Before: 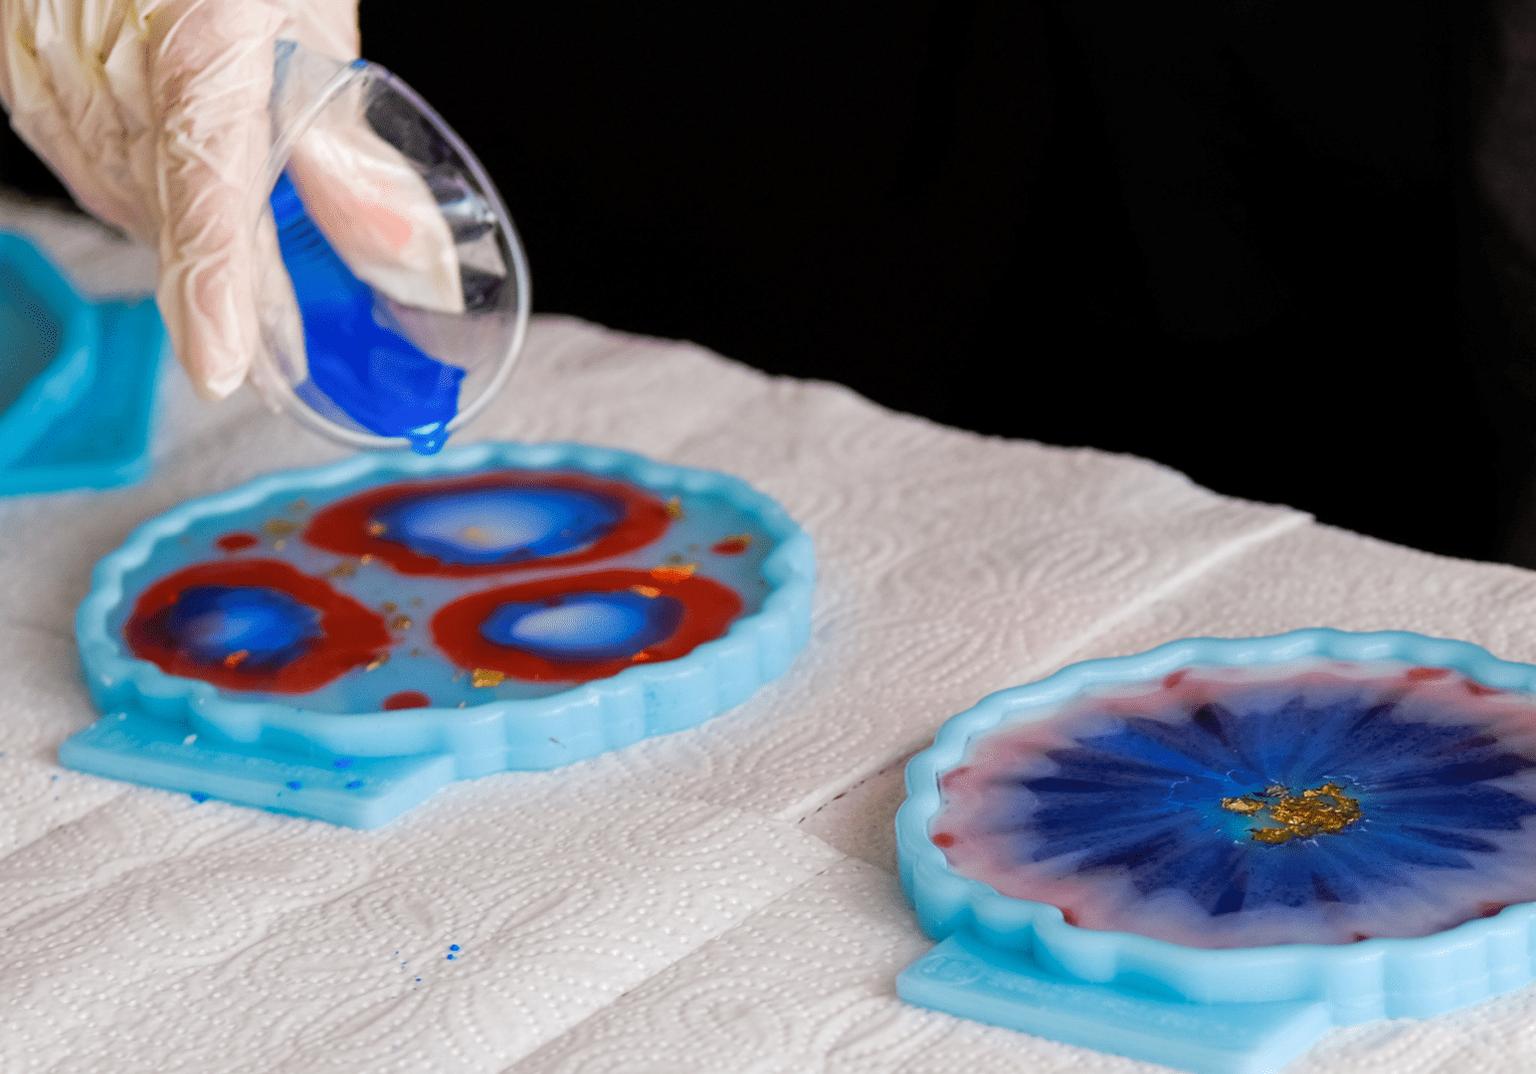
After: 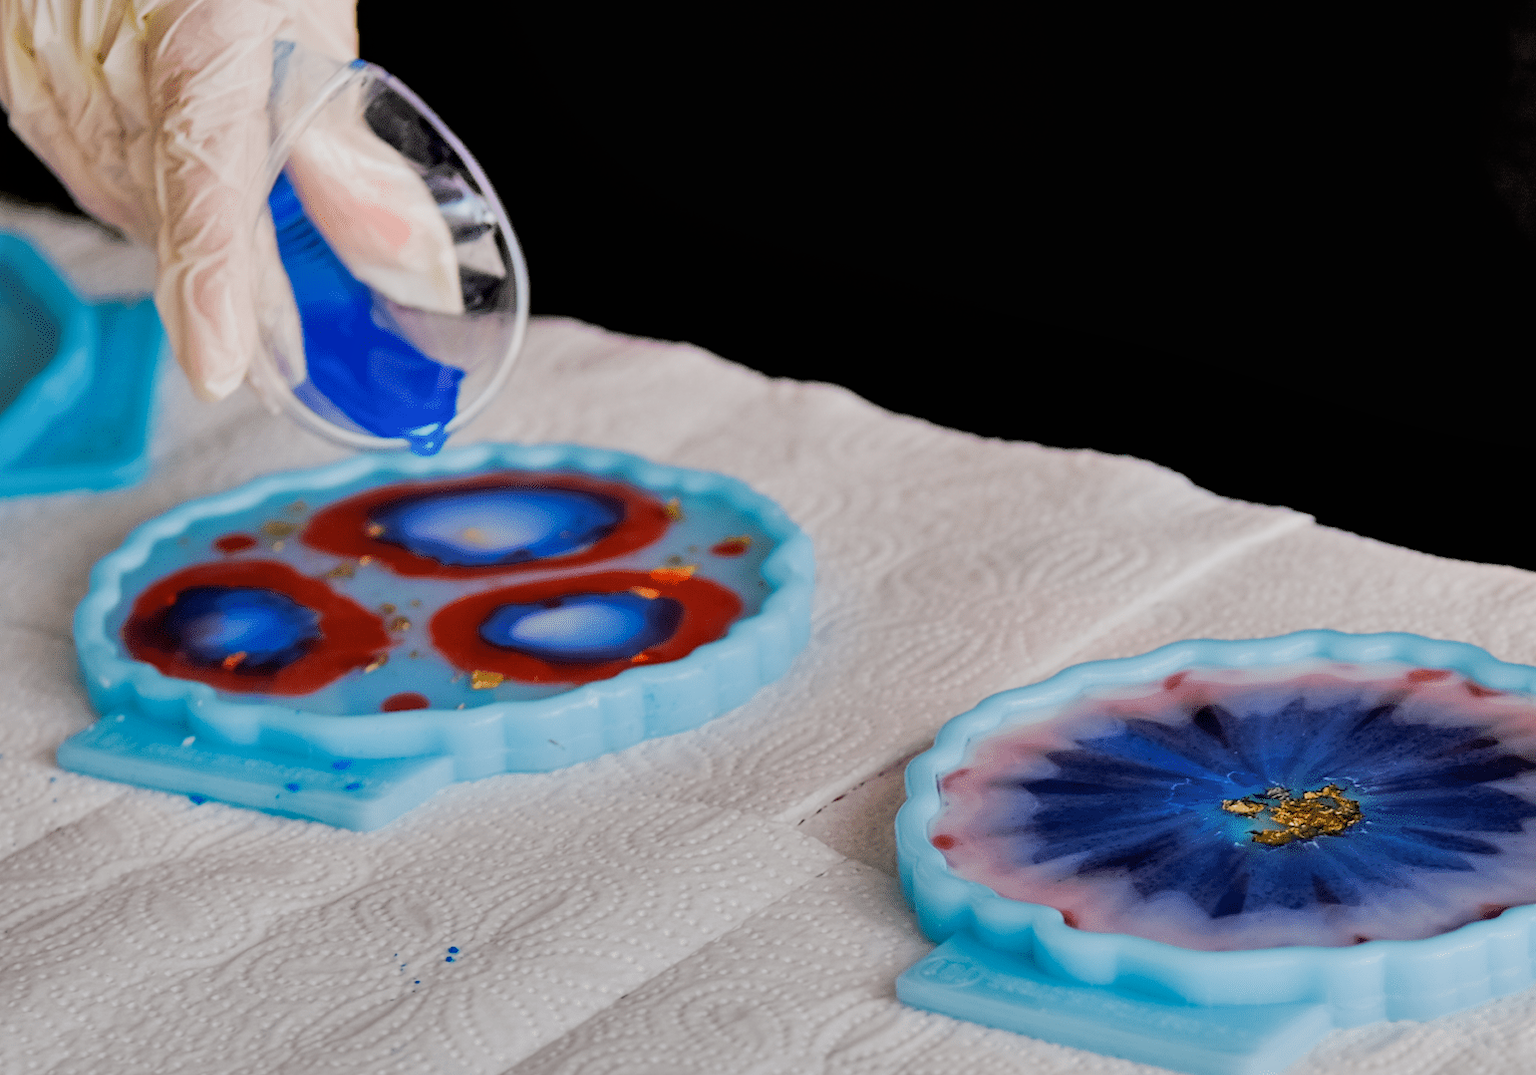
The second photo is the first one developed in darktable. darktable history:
crop: left 0.191%
contrast brightness saturation: contrast 0.046
filmic rgb: black relative exposure -5.07 EV, white relative exposure 3.97 EV, hardness 2.9, contrast 1.188
shadows and highlights: shadows 75.18, highlights -60.9, soften with gaussian
